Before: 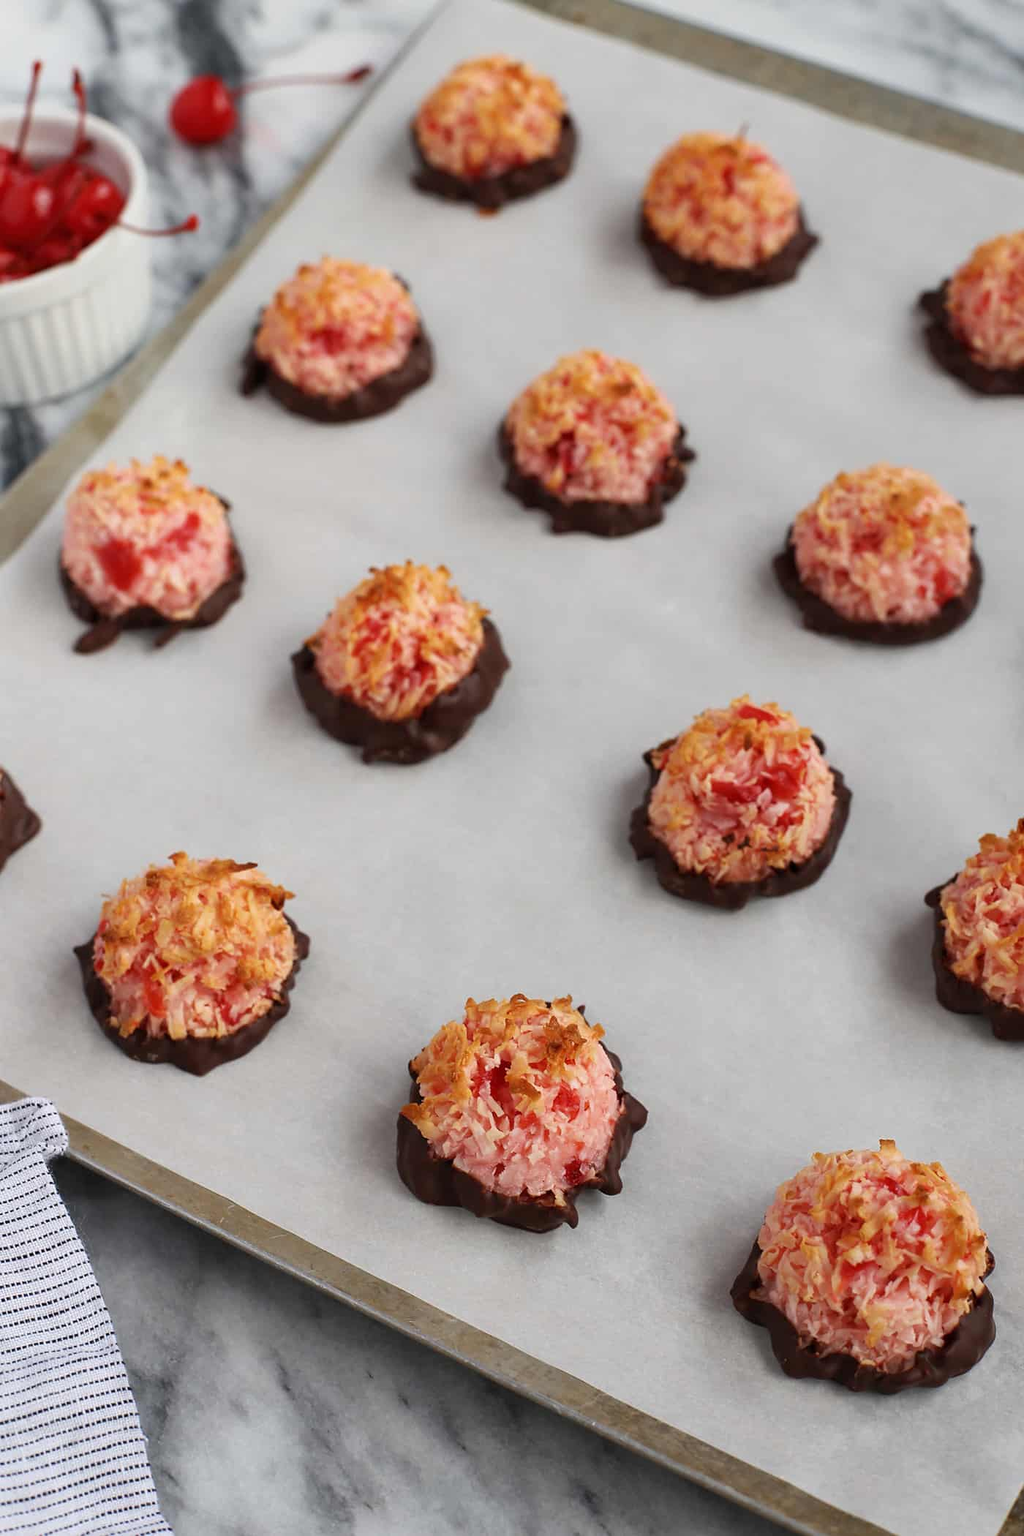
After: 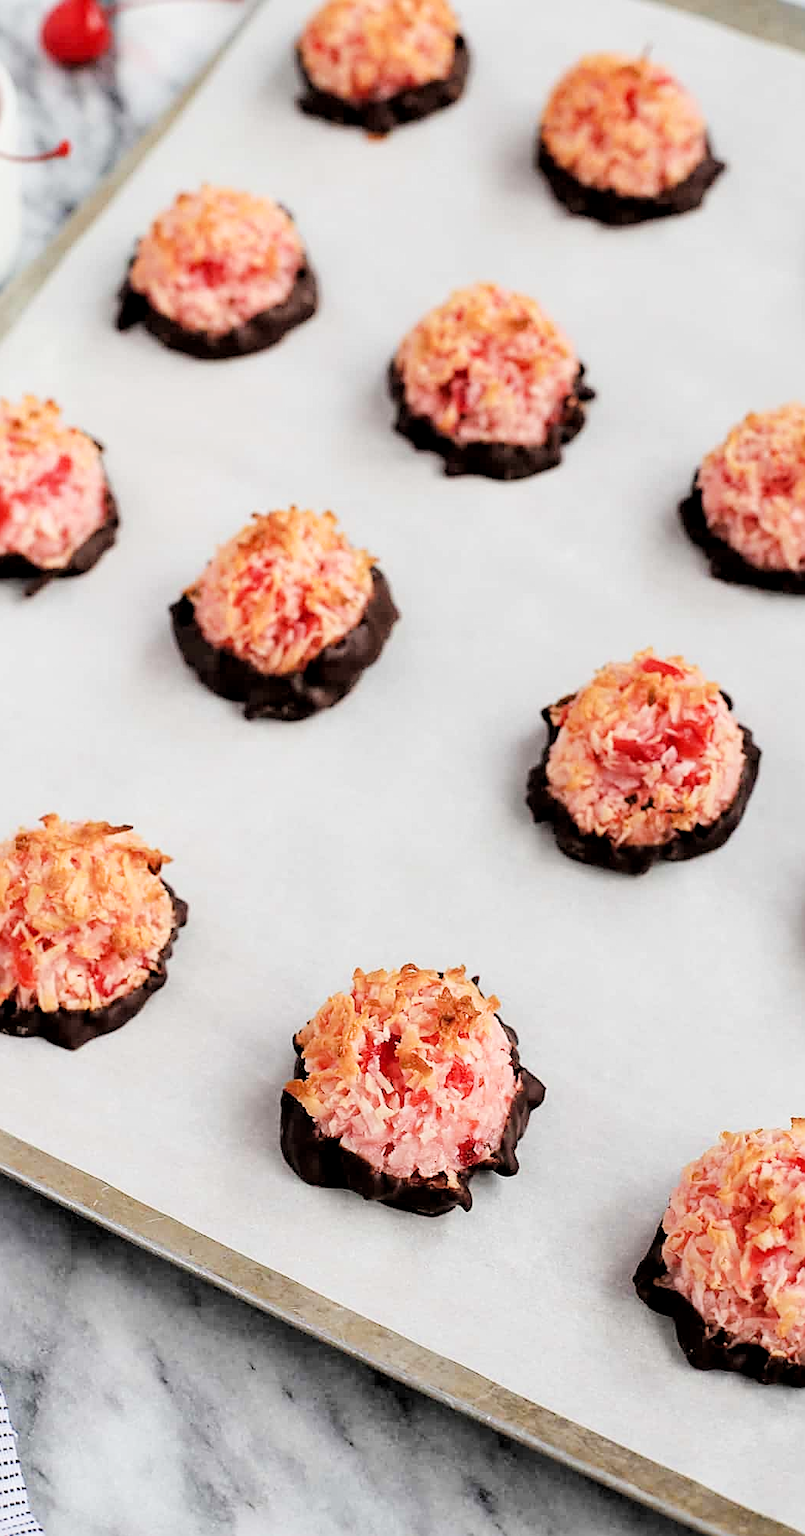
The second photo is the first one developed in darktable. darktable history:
sharpen: on, module defaults
tone equalizer: -8 EV -0.396 EV, -7 EV -0.386 EV, -6 EV -0.37 EV, -5 EV -0.228 EV, -3 EV 0.245 EV, -2 EV 0.309 EV, -1 EV 0.377 EV, +0 EV 0.445 EV, edges refinement/feathering 500, mask exposure compensation -1.57 EV, preserve details no
local contrast: highlights 106%, shadows 100%, detail 119%, midtone range 0.2
crop and rotate: left 12.982%, top 5.42%, right 12.632%
filmic rgb: black relative exposure -4.27 EV, white relative exposure 4.56 EV, hardness 2.38, contrast 1.055
exposure: black level correction 0, exposure 0.897 EV, compensate highlight preservation false
